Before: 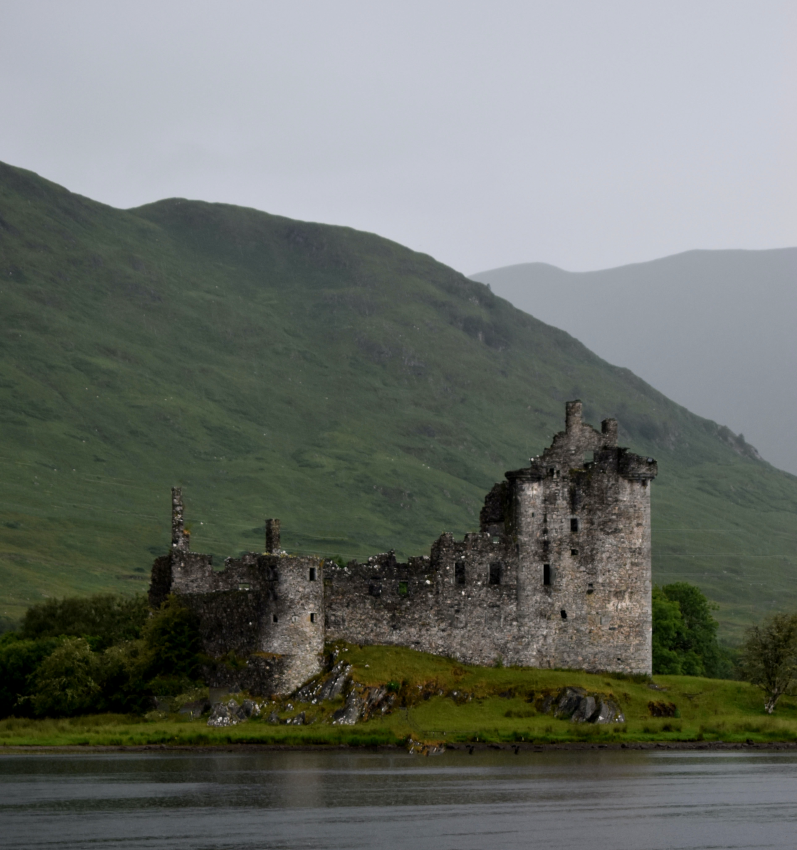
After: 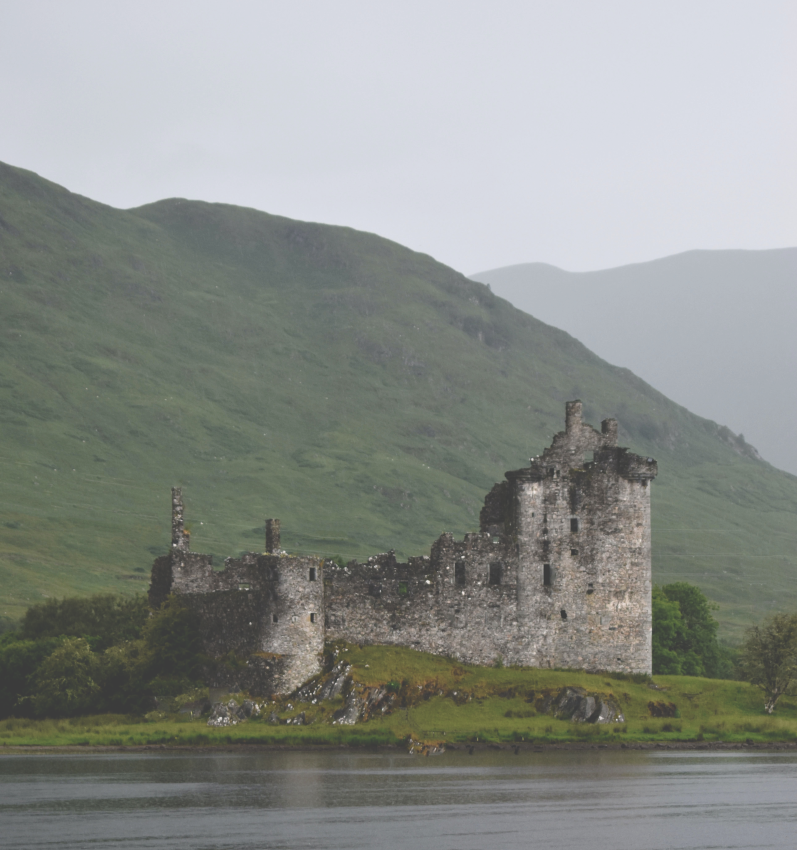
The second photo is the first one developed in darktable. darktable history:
levels: levels [0, 0.476, 0.951]
base curve: curves: ch0 [(0, 0) (0.101, 0.156) (1, 1)], preserve colors none
exposure: black level correction -0.027, exposure -0.064 EV, compensate highlight preservation false
